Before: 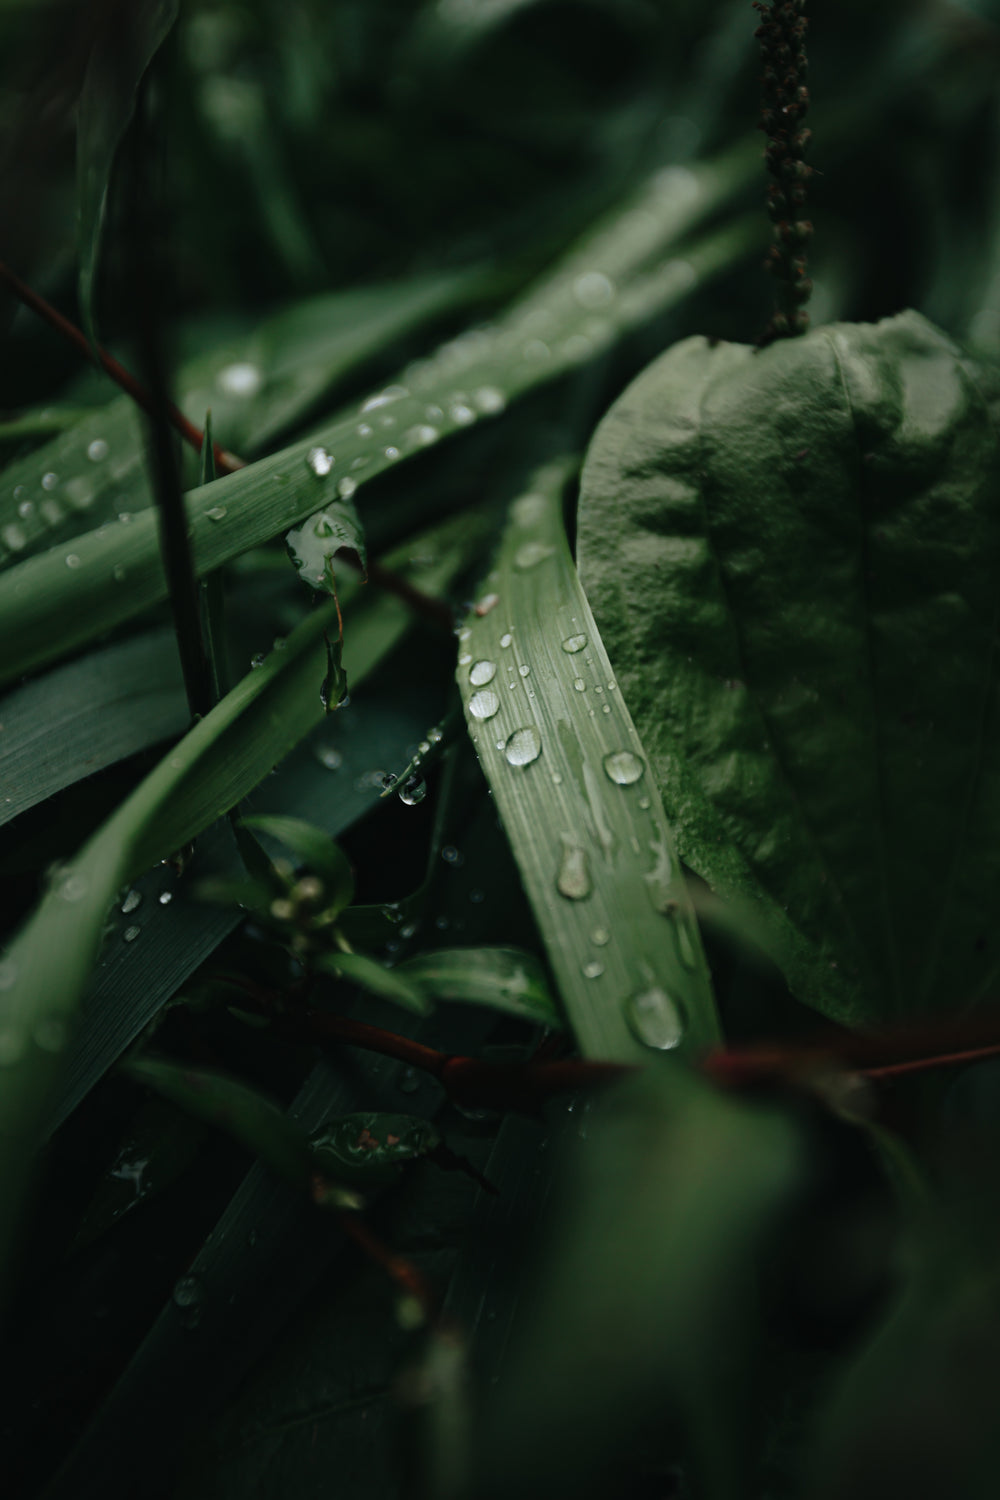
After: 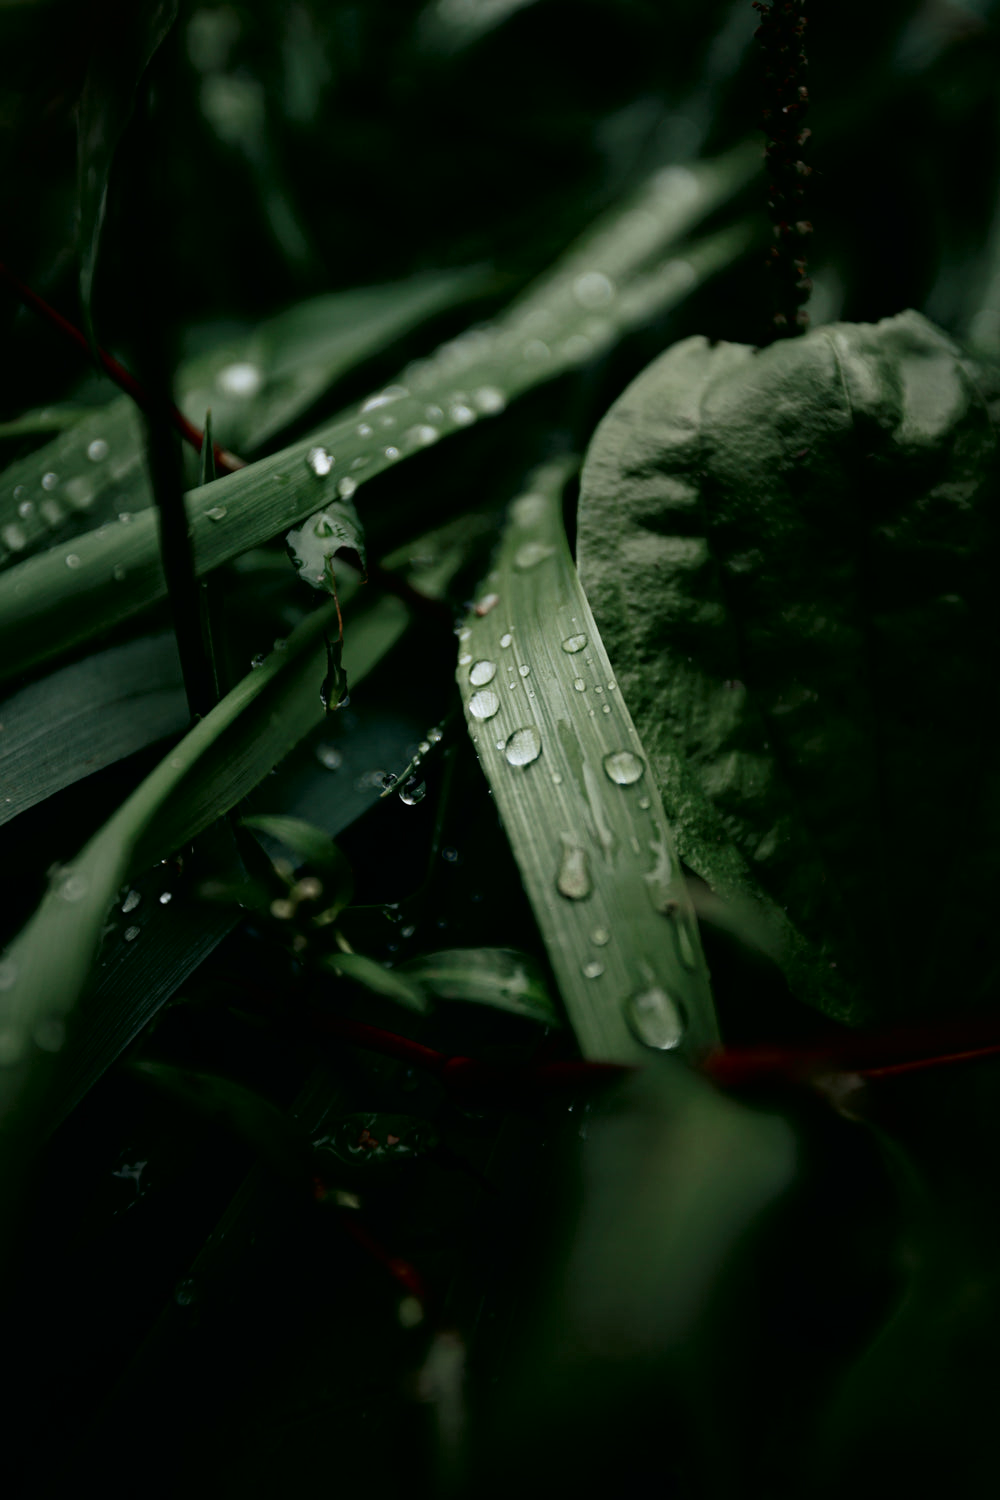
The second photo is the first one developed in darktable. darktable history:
tone curve: curves: ch0 [(0, 0) (0.118, 0.034) (0.182, 0.124) (0.265, 0.214) (0.504, 0.508) (0.783, 0.825) (1, 1)], color space Lab, independent channels, preserve colors none
